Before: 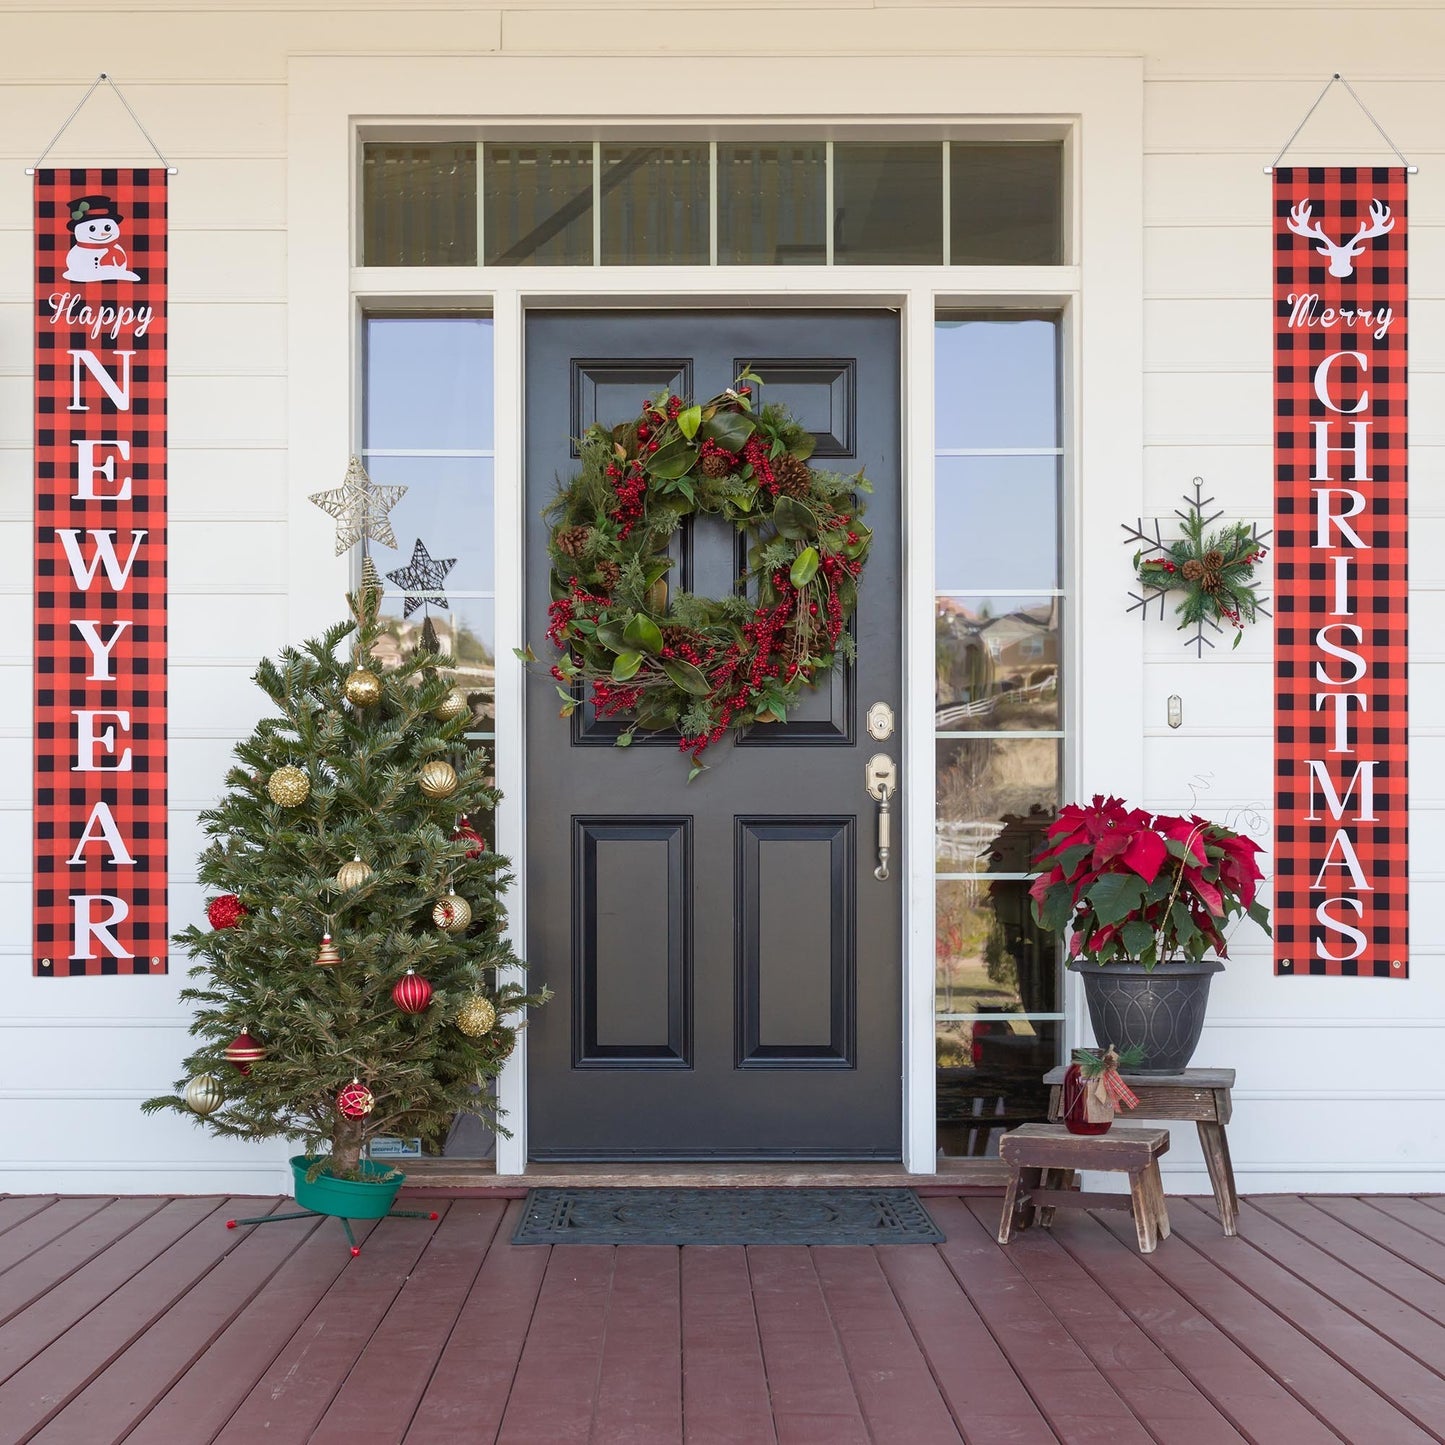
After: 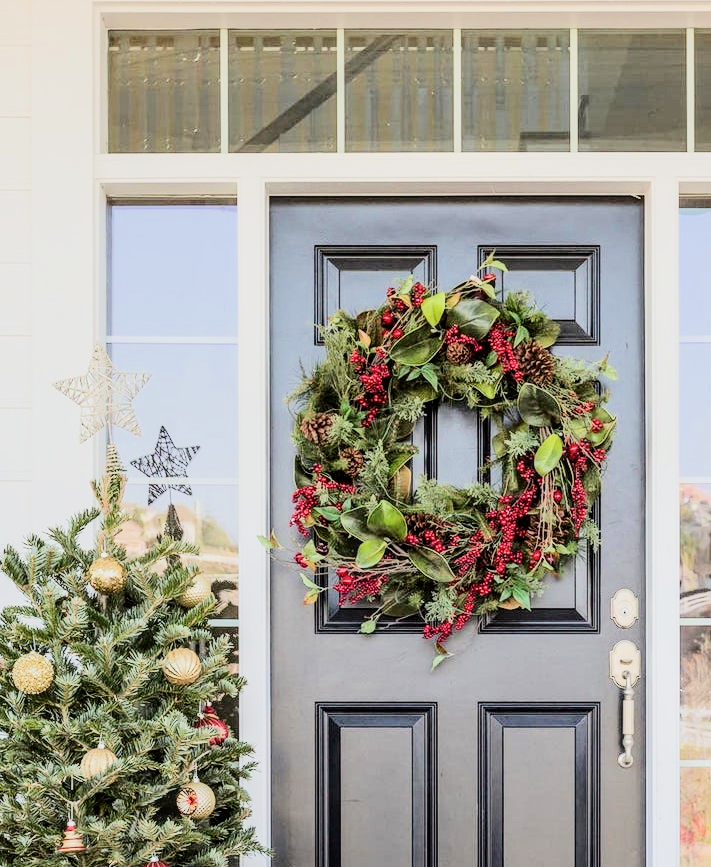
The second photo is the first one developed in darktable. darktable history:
filmic rgb: black relative exposure -7.65 EV, white relative exposure 4.56 EV, hardness 3.61, iterations of high-quality reconstruction 10
tone equalizer: -7 EV 0.151 EV, -6 EV 0.601 EV, -5 EV 1.18 EV, -4 EV 1.29 EV, -3 EV 1.18 EV, -2 EV 0.6 EV, -1 EV 0.162 EV, edges refinement/feathering 500, mask exposure compensation -1.57 EV, preserve details no
crop: left 17.781%, top 7.876%, right 32.478%, bottom 32.123%
contrast brightness saturation: contrast 0.237, brightness 0.093
local contrast: on, module defaults
